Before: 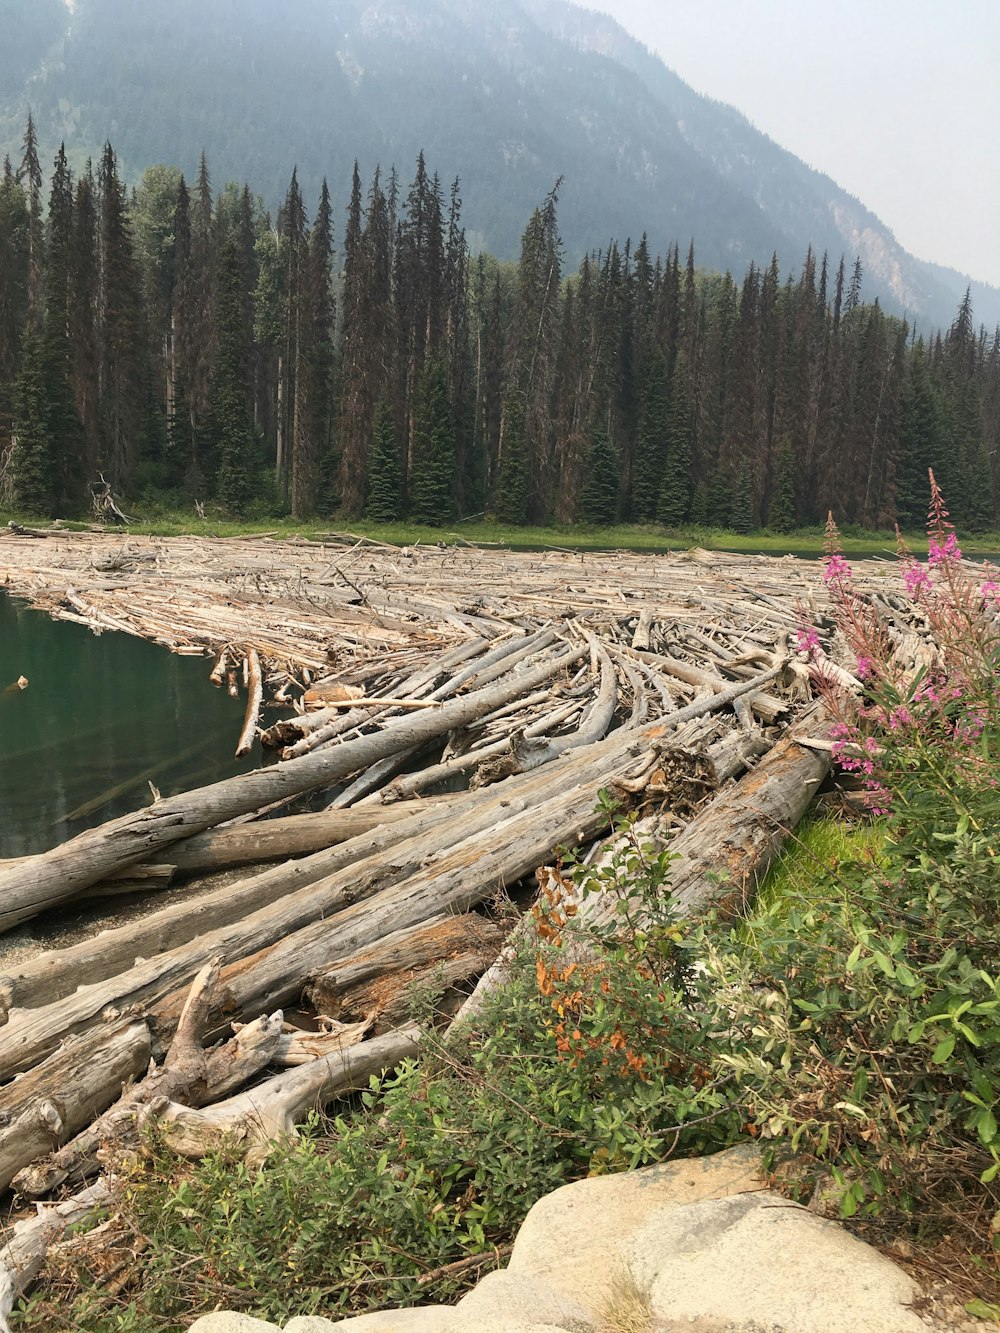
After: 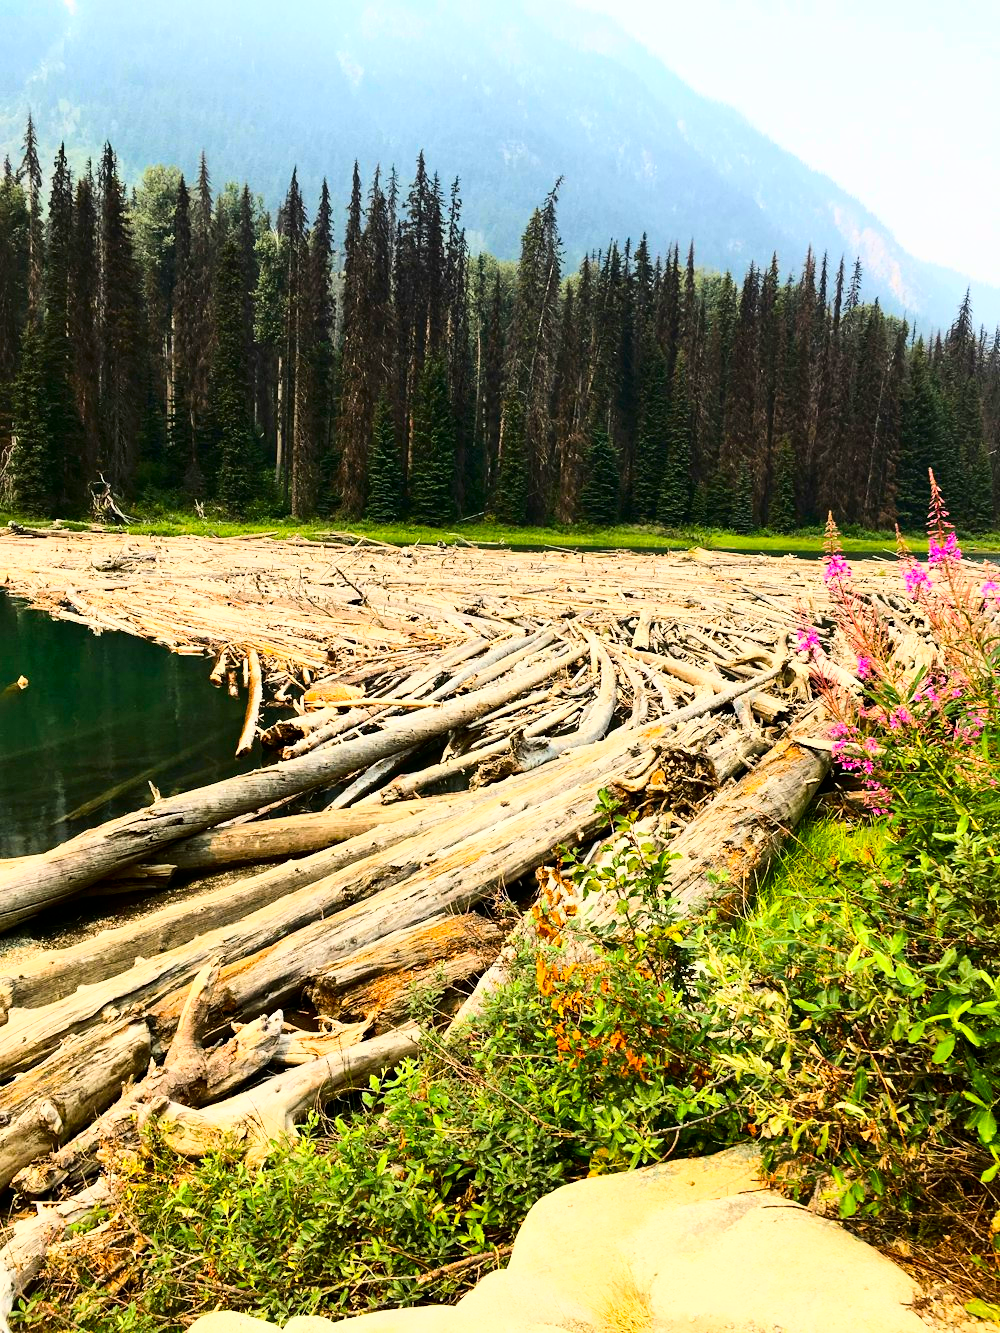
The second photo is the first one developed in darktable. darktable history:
color balance rgb: perceptual saturation grading › global saturation 30.49%, global vibrance 24.996%
base curve: curves: ch0 [(0, 0) (0.007, 0.004) (0.027, 0.03) (0.046, 0.07) (0.207, 0.54) (0.442, 0.872) (0.673, 0.972) (1, 1)]
contrast brightness saturation: contrast 0.098, brightness -0.279, saturation 0.149
